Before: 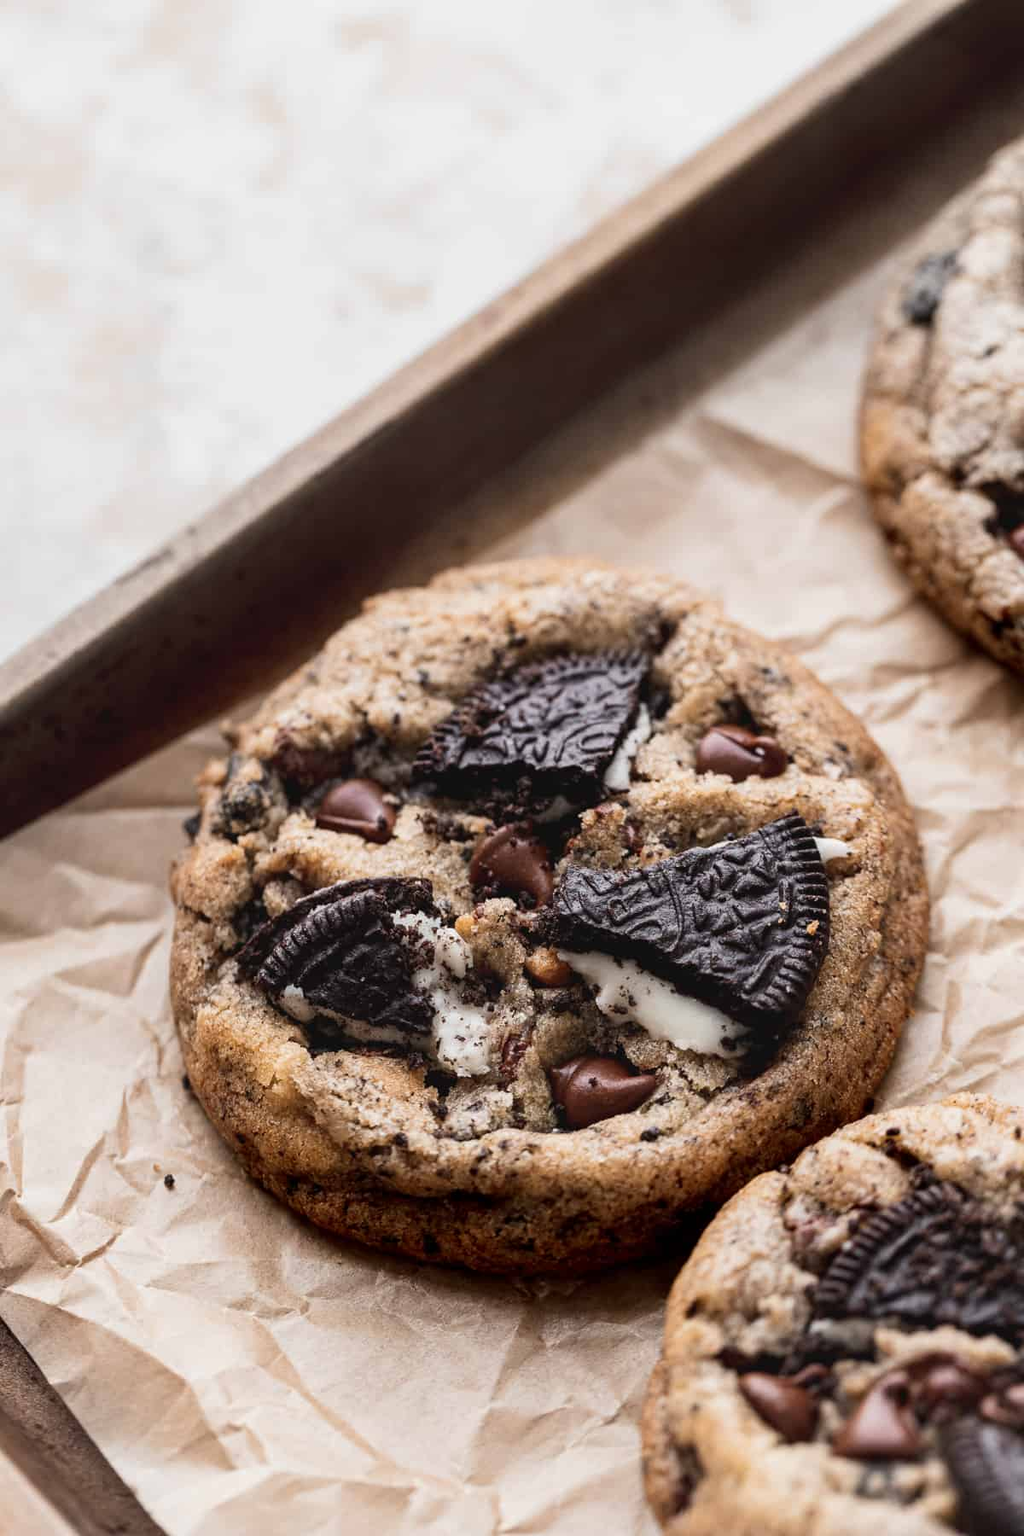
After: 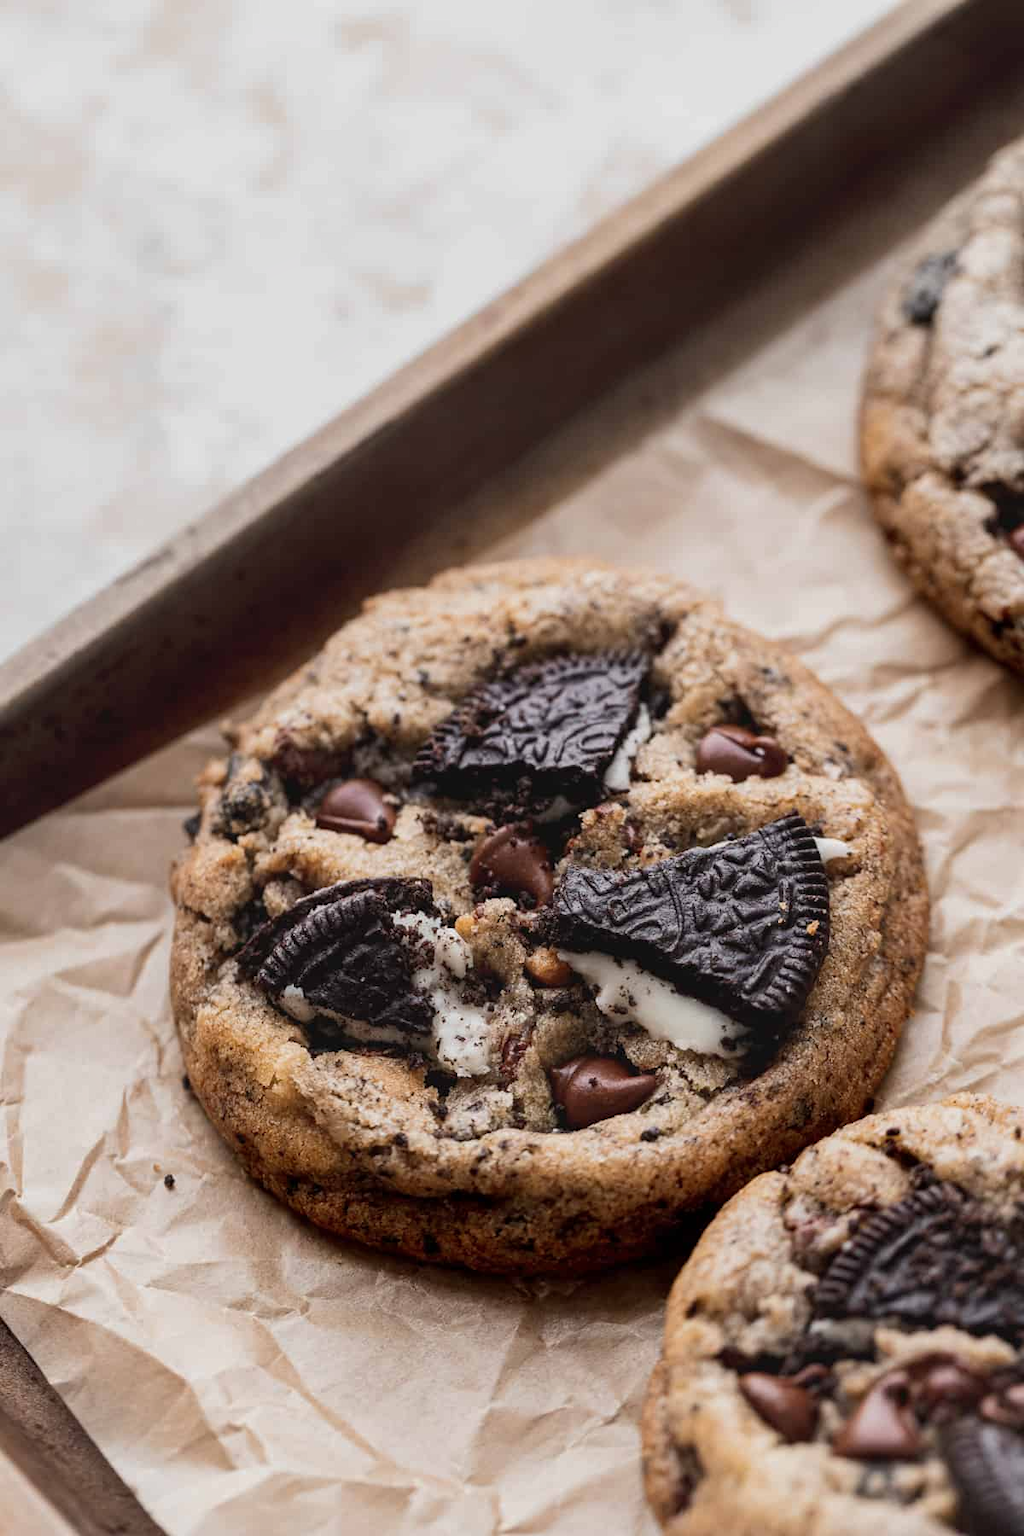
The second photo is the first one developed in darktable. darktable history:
shadows and highlights: shadows 24.83, white point adjustment -3.07, highlights -29.8
